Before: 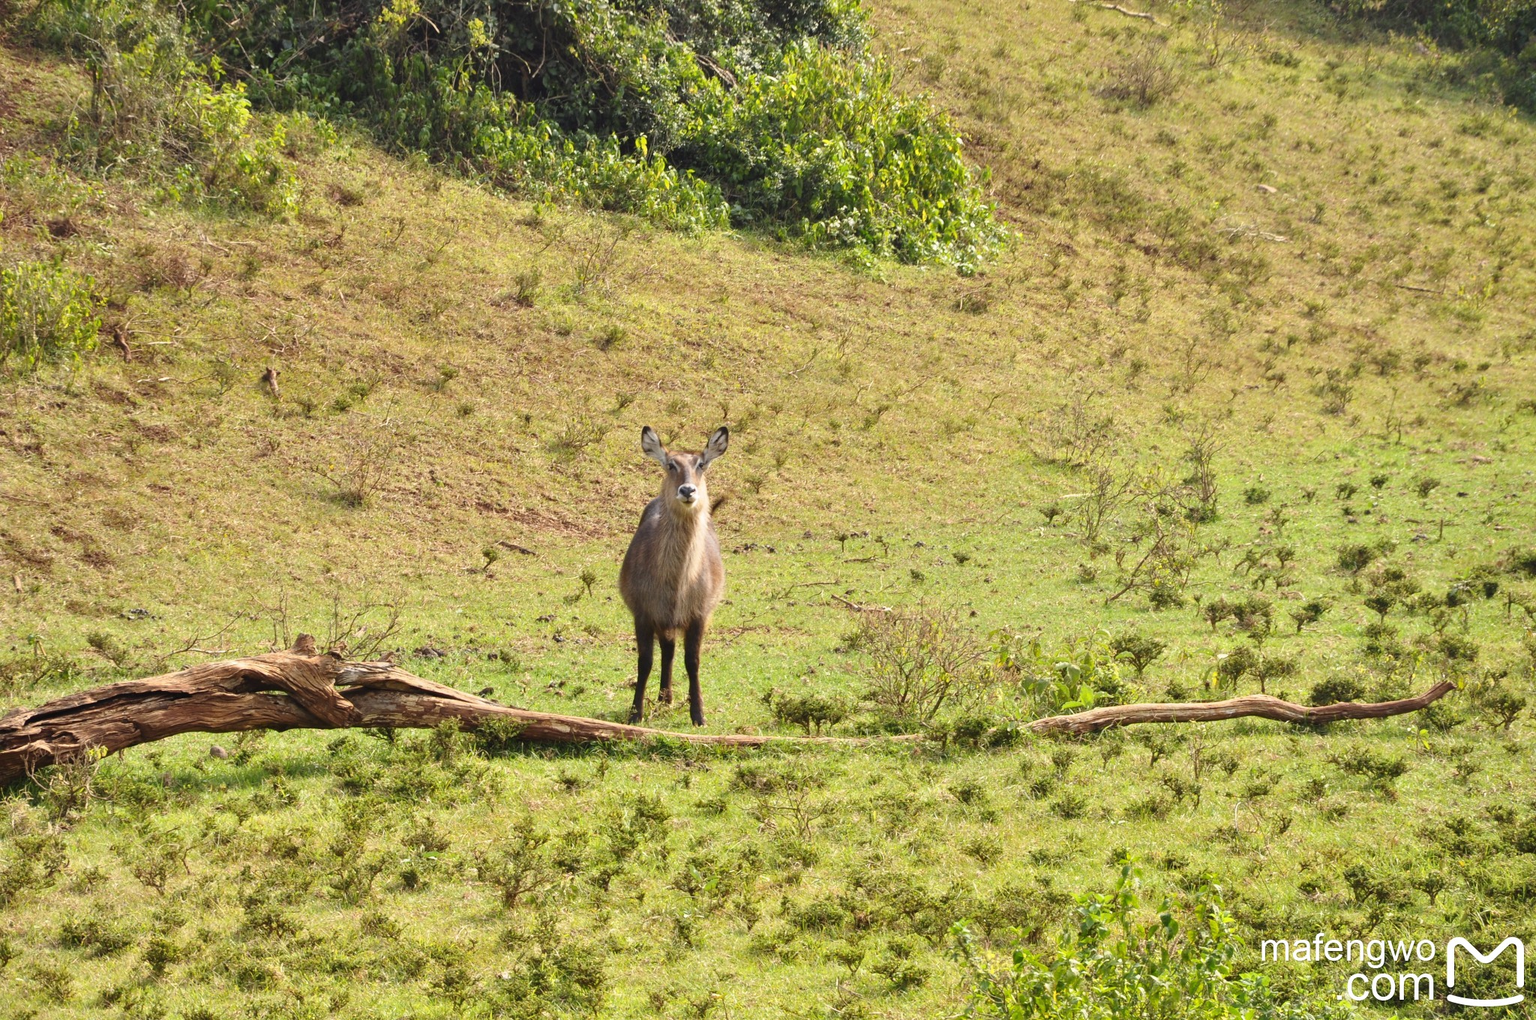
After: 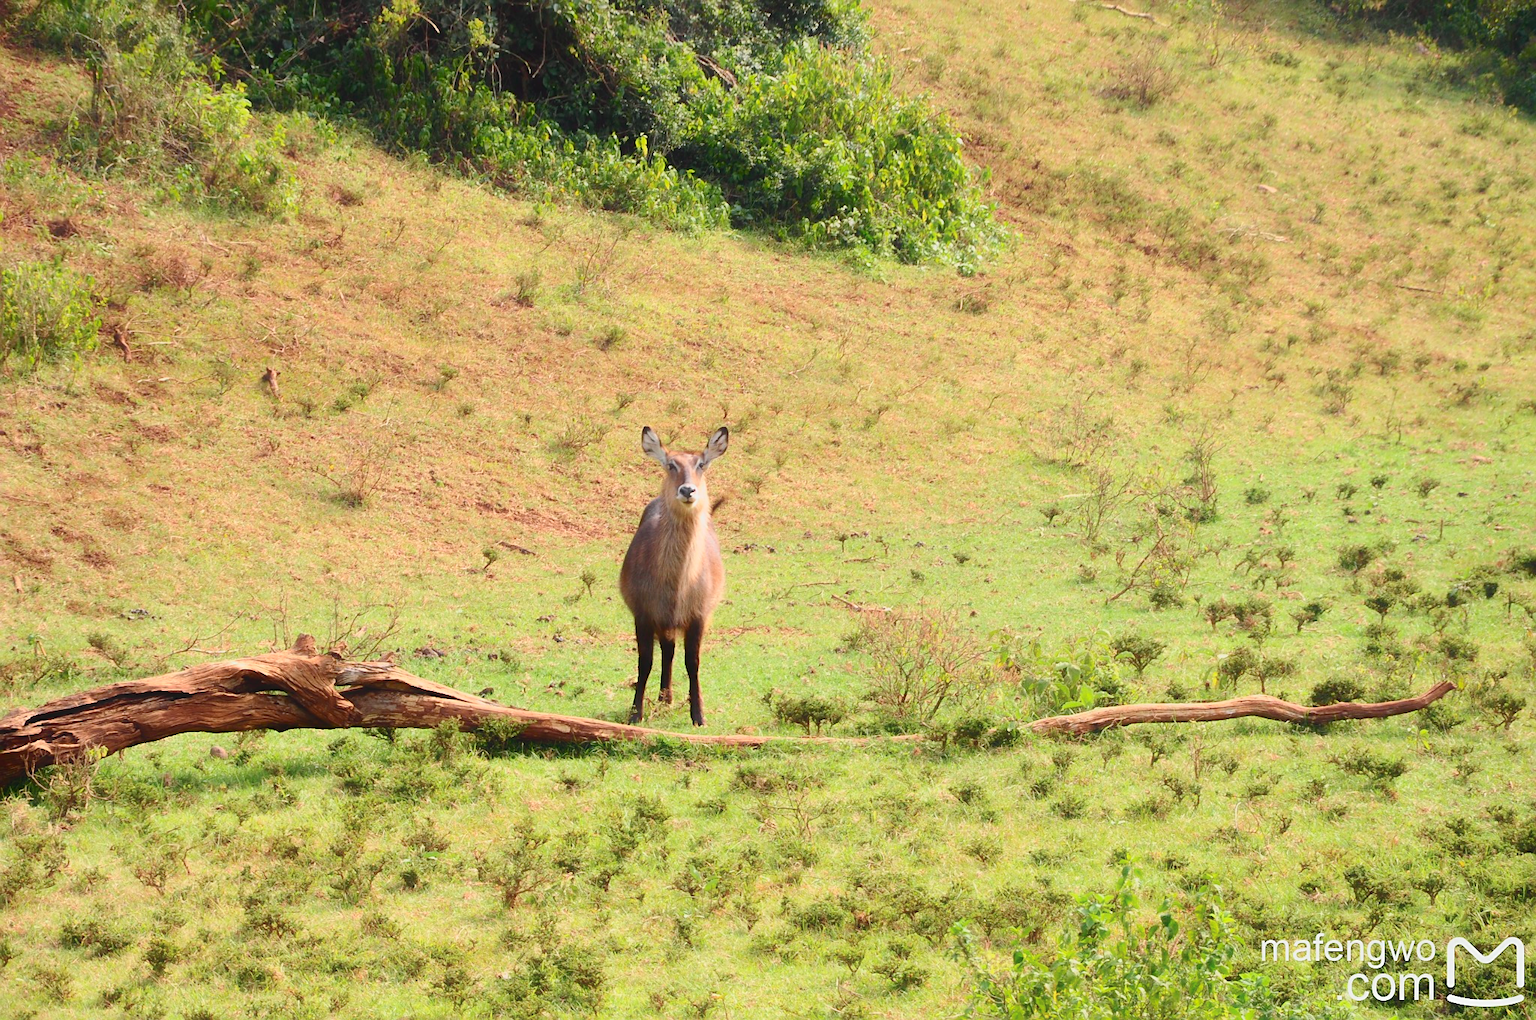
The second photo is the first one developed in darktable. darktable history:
contrast brightness saturation: contrast 0.111, saturation -0.155
tone curve: curves: ch0 [(0, 0.01) (0.037, 0.032) (0.131, 0.108) (0.275, 0.258) (0.483, 0.512) (0.61, 0.661) (0.696, 0.742) (0.792, 0.834) (0.911, 0.936) (0.997, 0.995)]; ch1 [(0, 0) (0.308, 0.29) (0.425, 0.411) (0.503, 0.502) (0.529, 0.543) (0.683, 0.706) (0.746, 0.77) (1, 1)]; ch2 [(0, 0) (0.225, 0.214) (0.334, 0.339) (0.401, 0.415) (0.485, 0.487) (0.502, 0.502) (0.525, 0.523) (0.545, 0.552) (0.587, 0.61) (0.636, 0.654) (0.711, 0.729) (0.845, 0.855) (0.998, 0.977)], color space Lab, independent channels, preserve colors none
contrast equalizer: octaves 7, y [[0.506, 0.531, 0.562, 0.606, 0.638, 0.669], [0.5 ×6], [0.5 ×6], [0 ×6], [0 ×6]], mix -0.982
sharpen: on, module defaults
